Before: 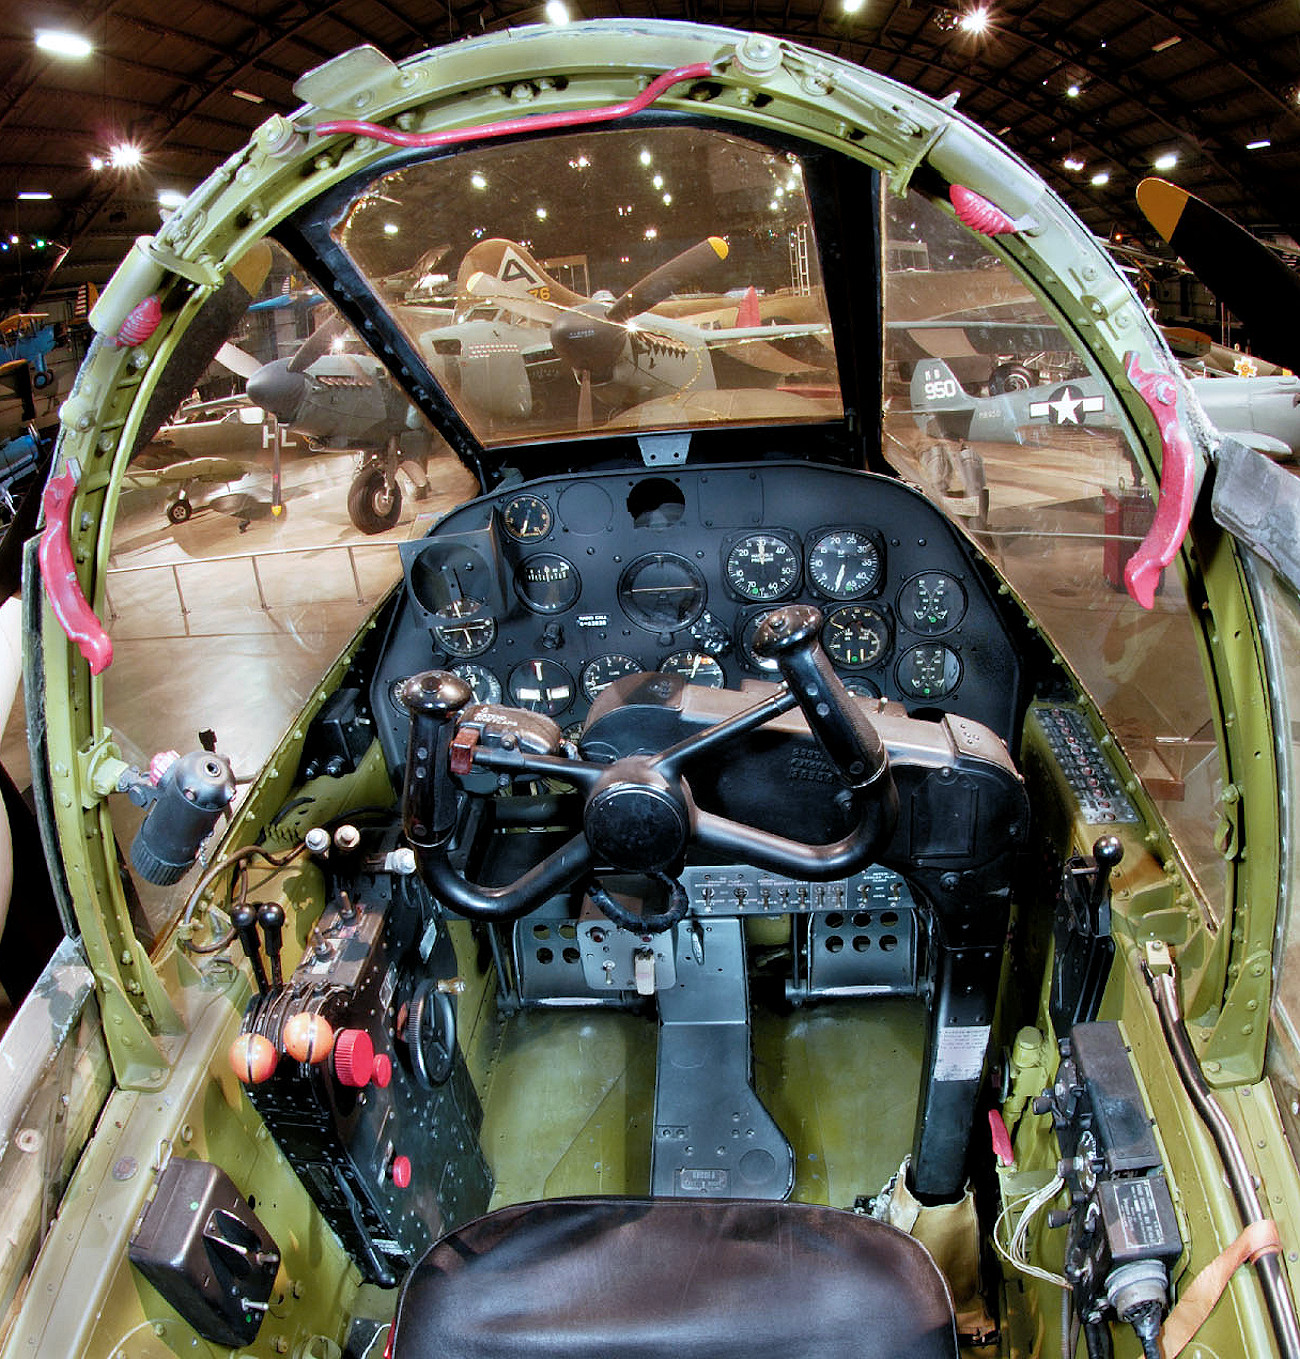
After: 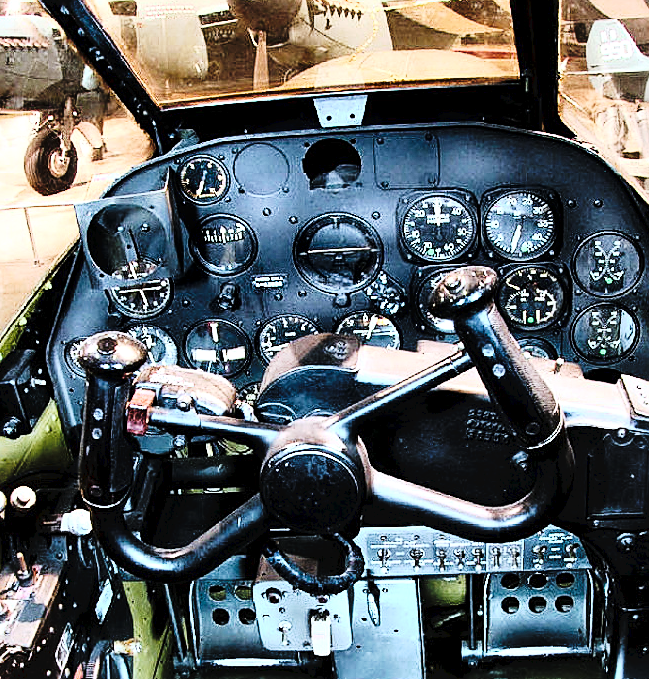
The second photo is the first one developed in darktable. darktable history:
rgb curve: curves: ch0 [(0, 0) (0.21, 0.15) (0.24, 0.21) (0.5, 0.75) (0.75, 0.96) (0.89, 0.99) (1, 1)]; ch1 [(0, 0.02) (0.21, 0.13) (0.25, 0.2) (0.5, 0.67) (0.75, 0.9) (0.89, 0.97) (1, 1)]; ch2 [(0, 0.02) (0.21, 0.13) (0.25, 0.2) (0.5, 0.67) (0.75, 0.9) (0.89, 0.97) (1, 1)], compensate middle gray true
crop: left 25%, top 25%, right 25%, bottom 25%
sharpen: on, module defaults
local contrast: mode bilateral grid, contrast 20, coarseness 50, detail 179%, midtone range 0.2
tone curve: curves: ch0 [(0, 0) (0.003, 0.042) (0.011, 0.043) (0.025, 0.047) (0.044, 0.059) (0.069, 0.07) (0.1, 0.085) (0.136, 0.107) (0.177, 0.139) (0.224, 0.185) (0.277, 0.258) (0.335, 0.34) (0.399, 0.434) (0.468, 0.526) (0.543, 0.623) (0.623, 0.709) (0.709, 0.794) (0.801, 0.866) (0.898, 0.919) (1, 1)], preserve colors none
